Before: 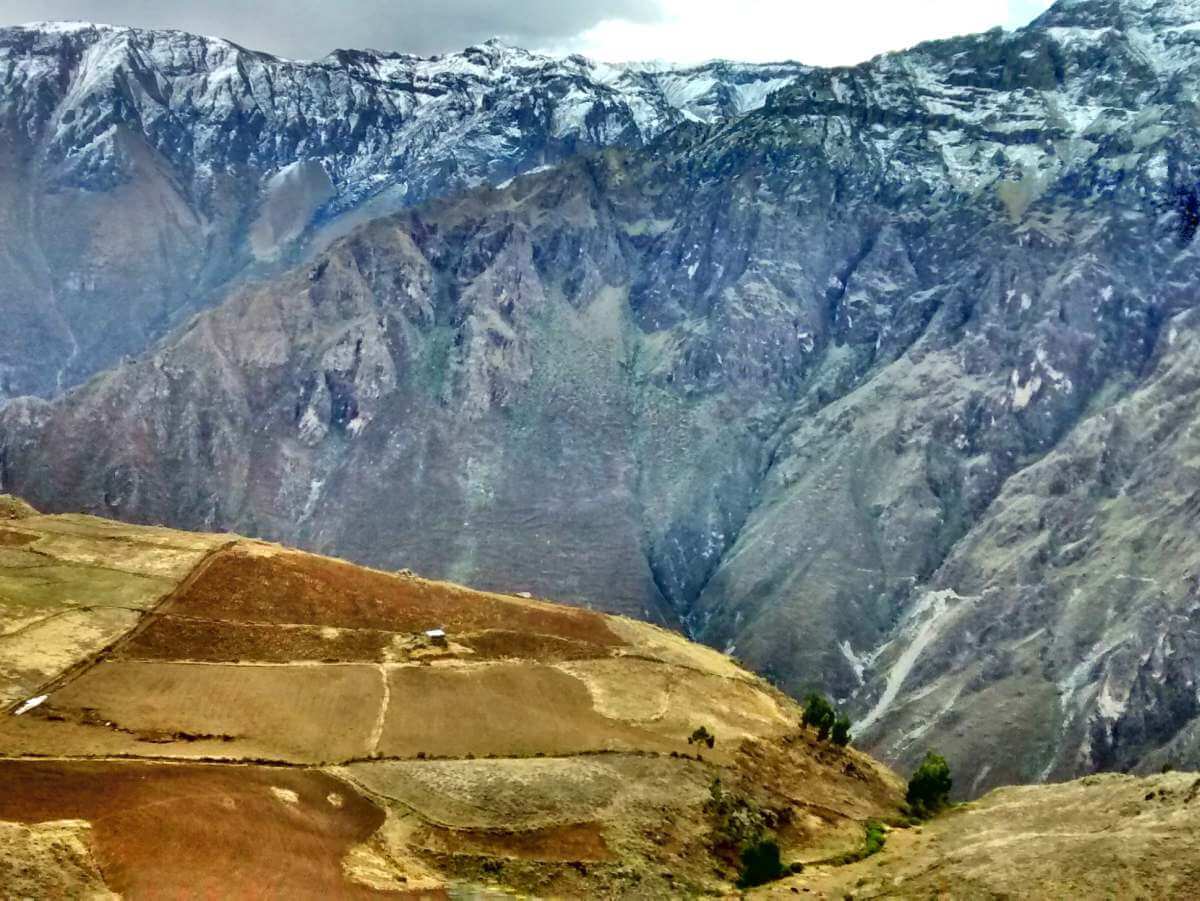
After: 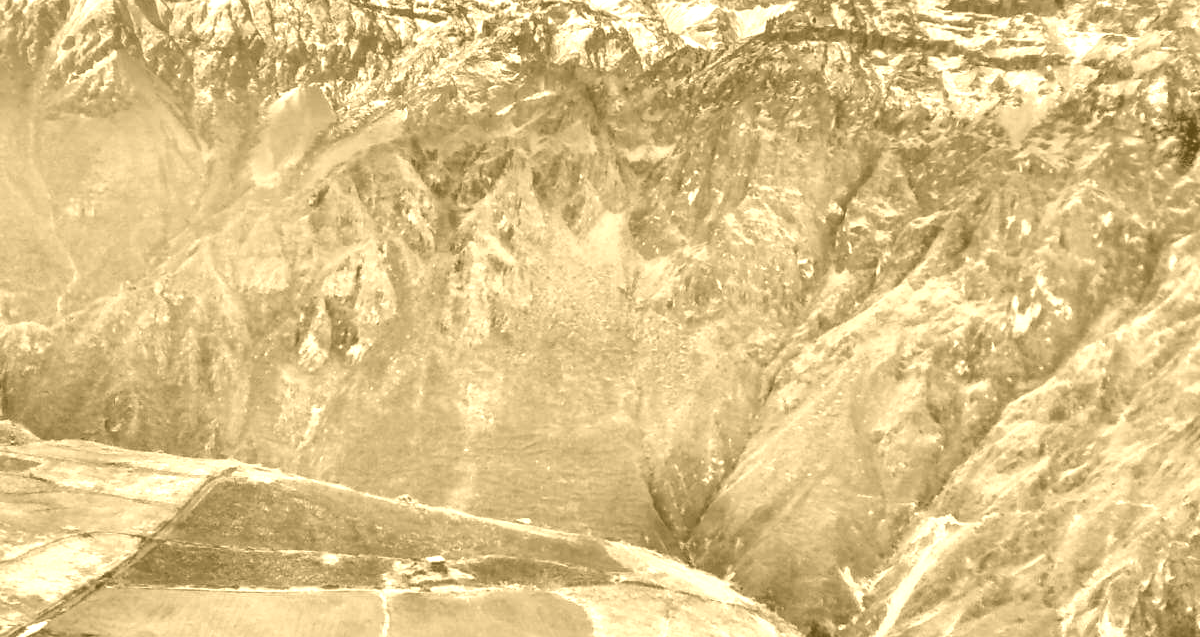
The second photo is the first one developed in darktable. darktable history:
colorize: hue 36°, source mix 100%
crop and rotate: top 8.293%, bottom 20.996%
